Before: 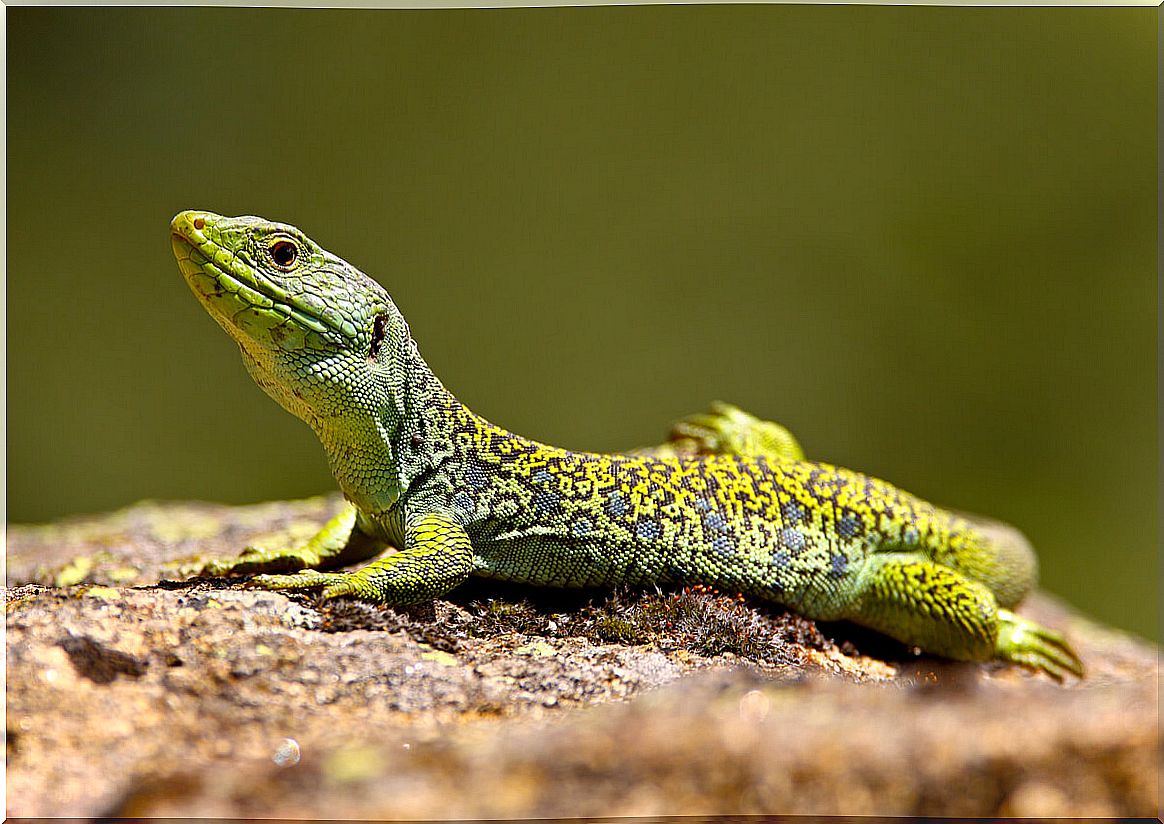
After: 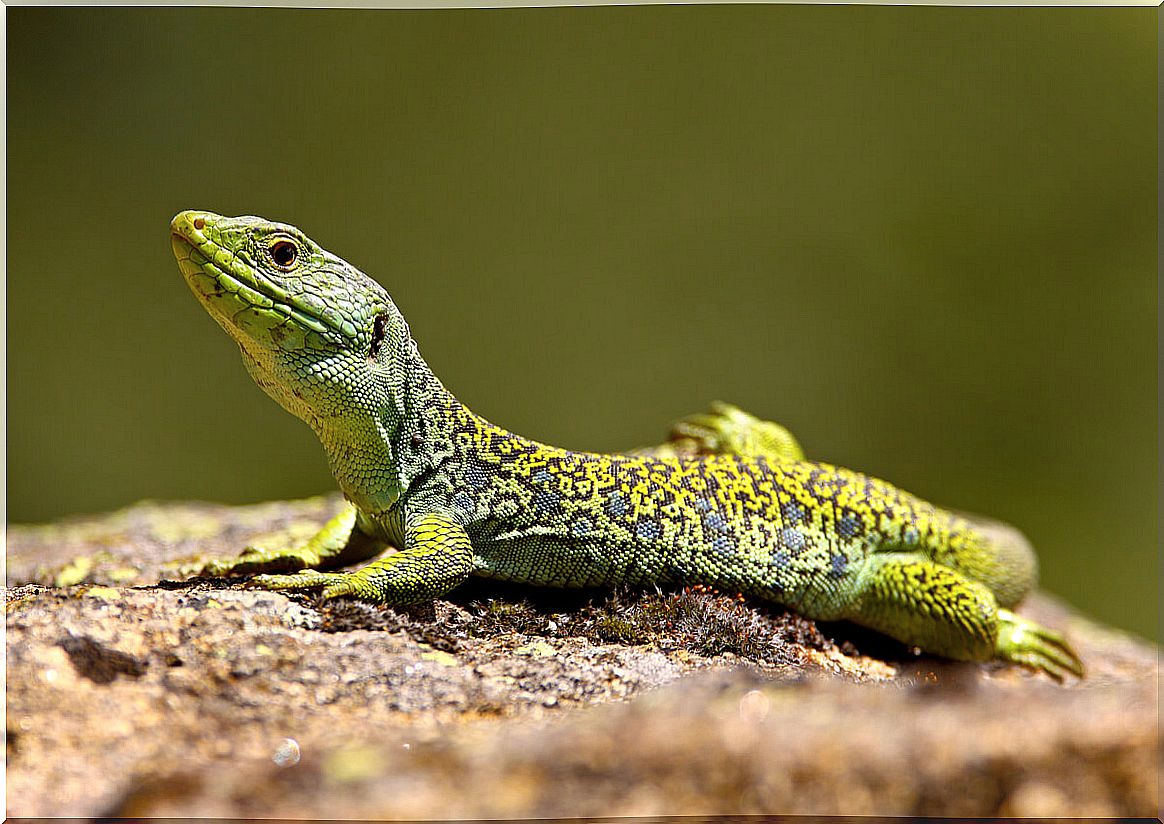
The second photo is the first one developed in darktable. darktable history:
color zones: curves: ch1 [(0, 0.469) (0.001, 0.469) (0.12, 0.446) (0.248, 0.469) (0.5, 0.5) (0.748, 0.5) (0.999, 0.469) (1, 0.469)]
tone equalizer: on, module defaults
